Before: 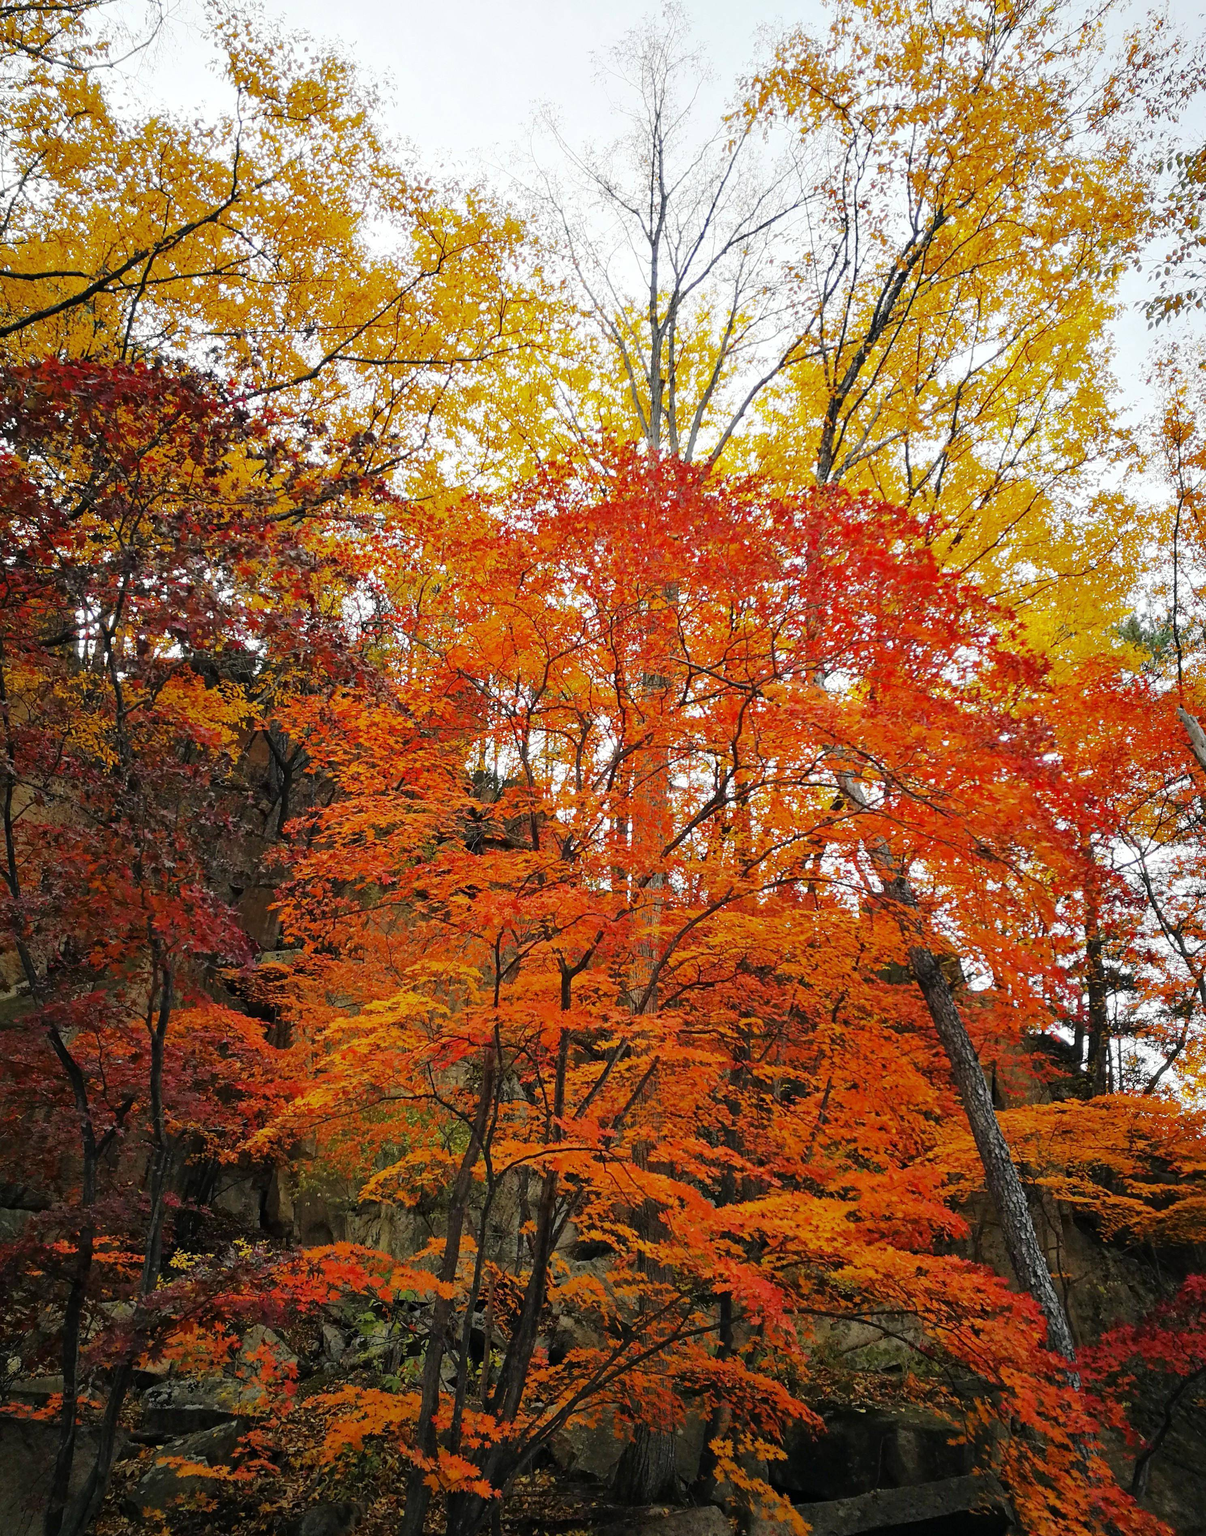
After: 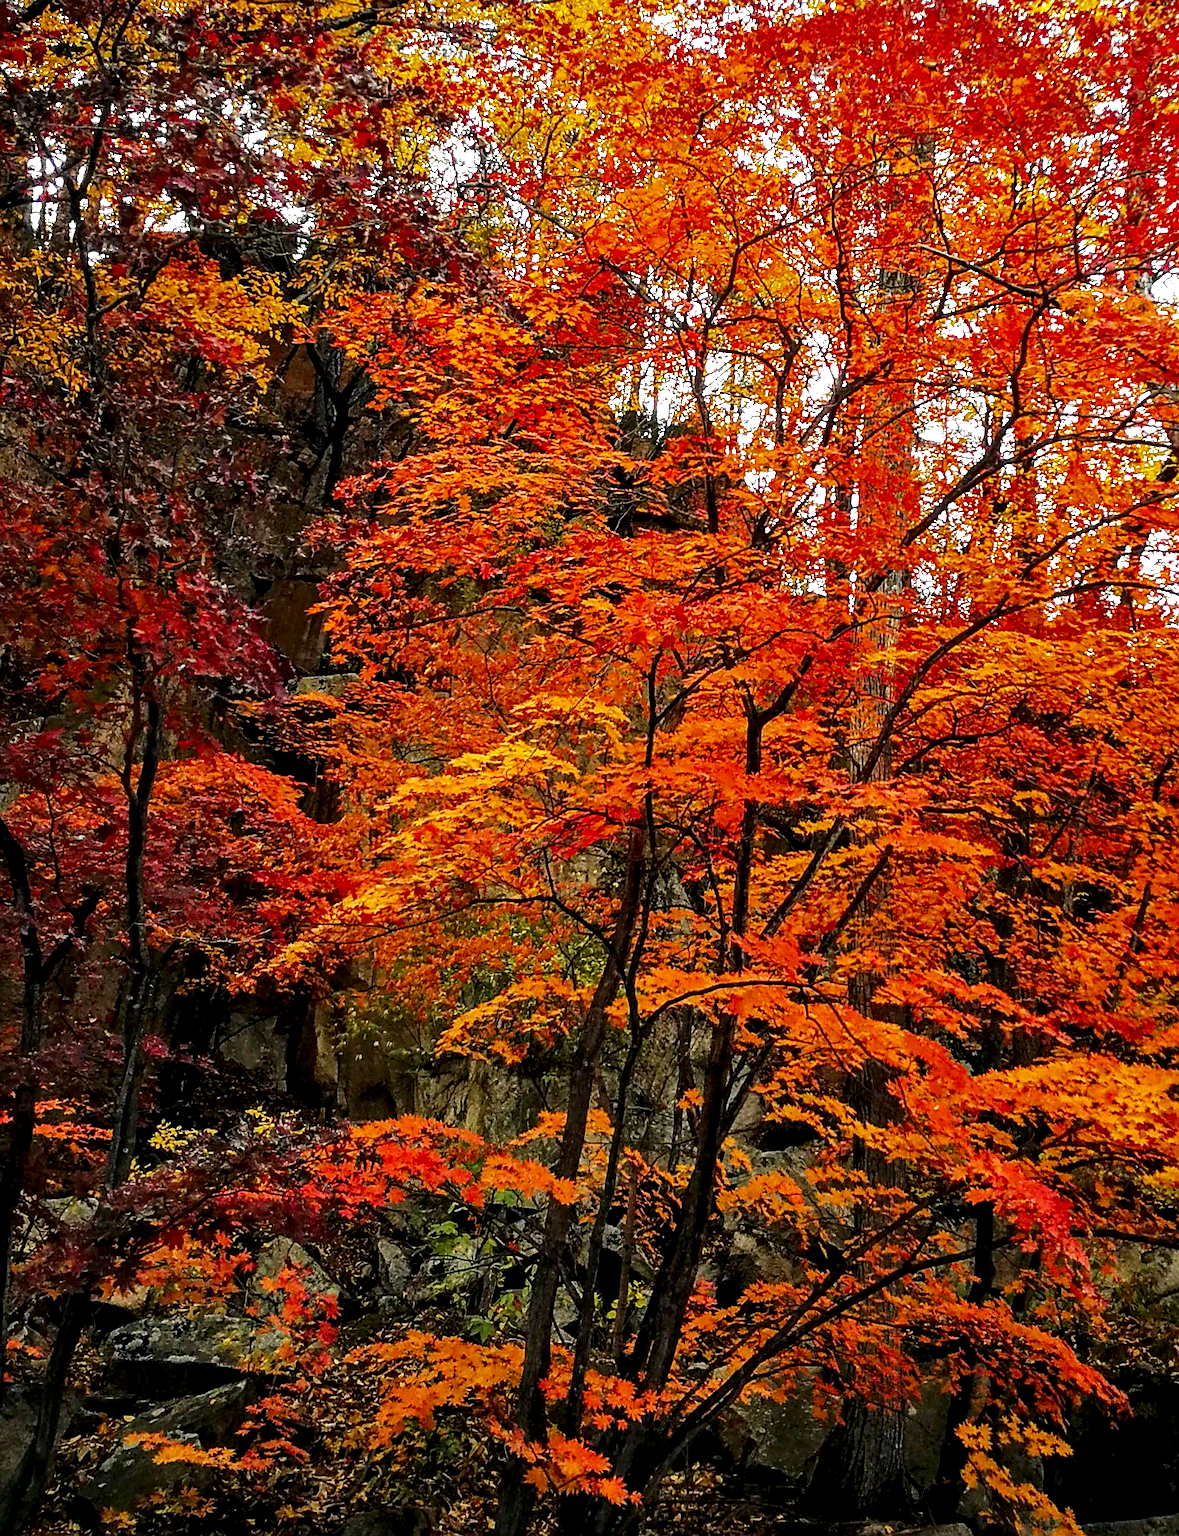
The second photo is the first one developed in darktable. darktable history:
crop and rotate: angle -1.16°, left 3.864%, top 31.789%, right 29.425%
local contrast: detail 154%
shadows and highlights: radius 125.49, shadows 30.34, highlights -31.21, low approximation 0.01, soften with gaussian
exposure: black level correction 0.001, exposure 0.499 EV, compensate highlight preservation false
contrast brightness saturation: brightness -0.211, saturation 0.078
sharpen: on, module defaults
